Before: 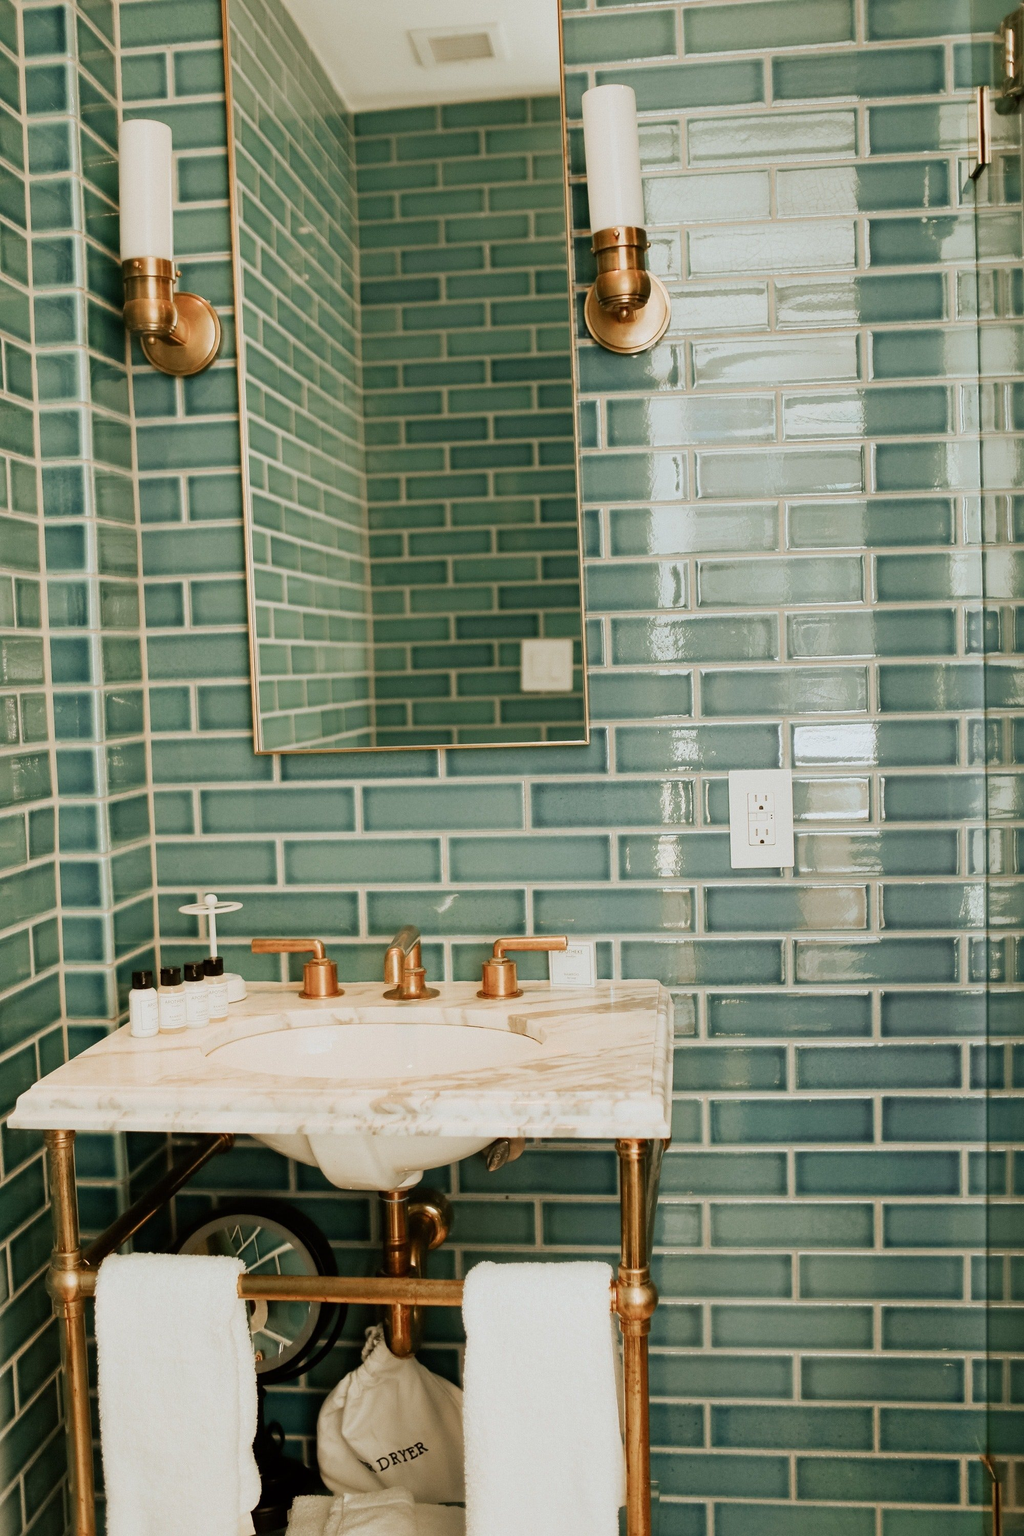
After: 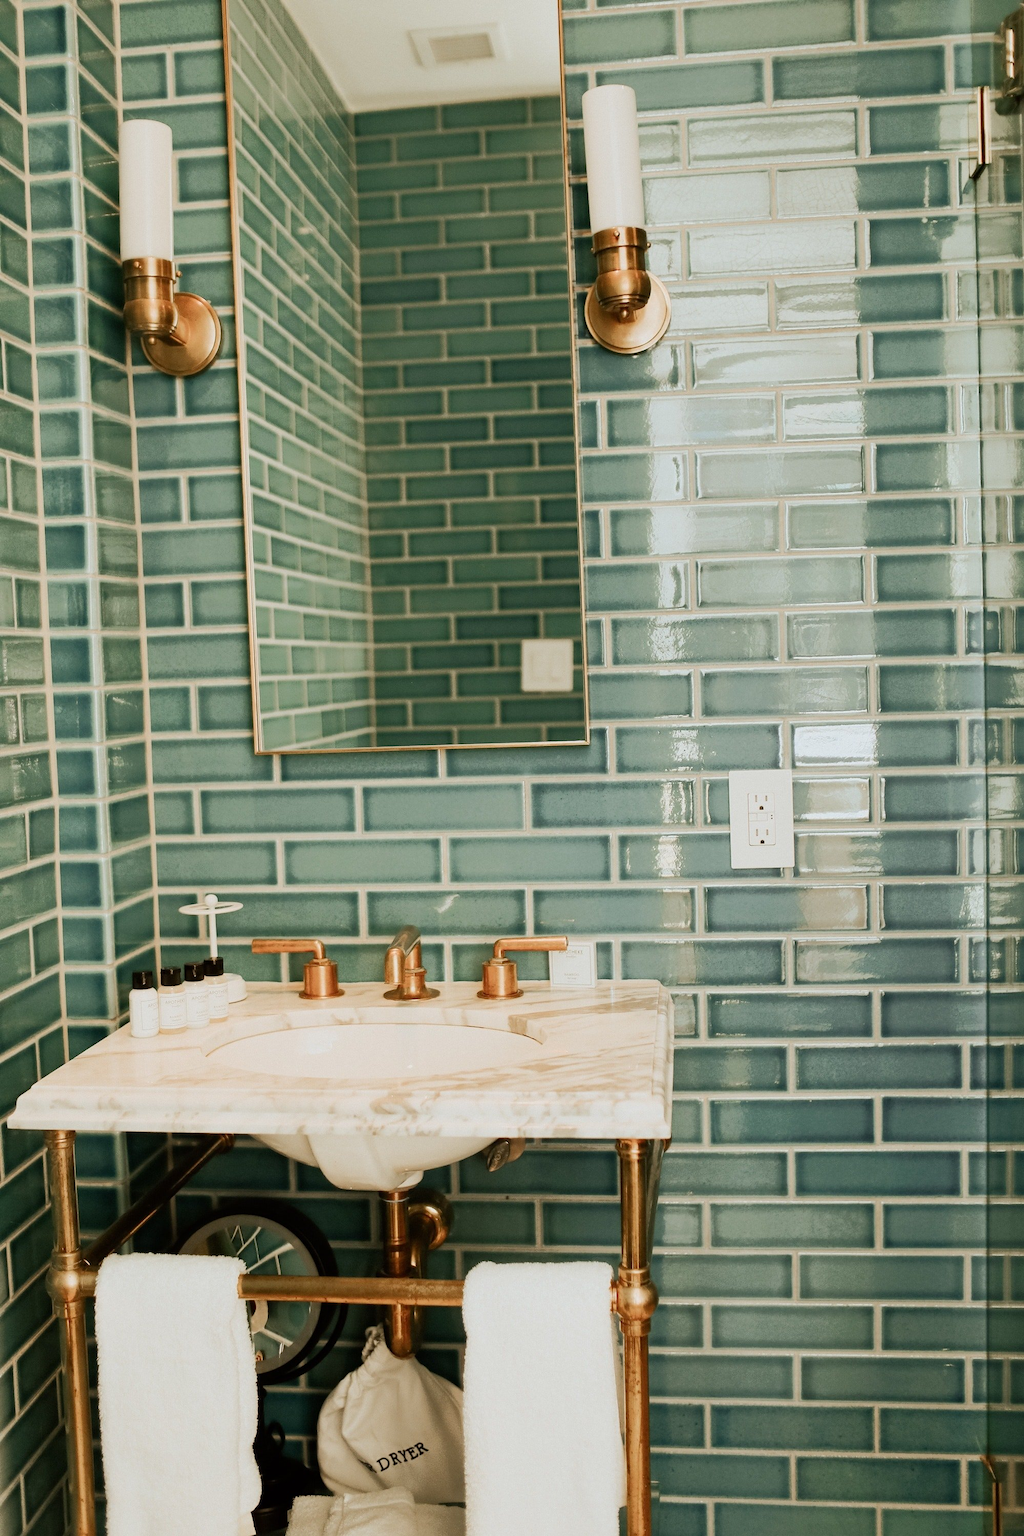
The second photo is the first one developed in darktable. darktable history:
tone curve: curves: ch0 [(0, 0) (0.003, 0.003) (0.011, 0.011) (0.025, 0.024) (0.044, 0.043) (0.069, 0.068) (0.1, 0.097) (0.136, 0.133) (0.177, 0.173) (0.224, 0.219) (0.277, 0.271) (0.335, 0.327) (0.399, 0.39) (0.468, 0.457) (0.543, 0.582) (0.623, 0.655) (0.709, 0.734) (0.801, 0.817) (0.898, 0.906) (1, 1)], color space Lab, independent channels
